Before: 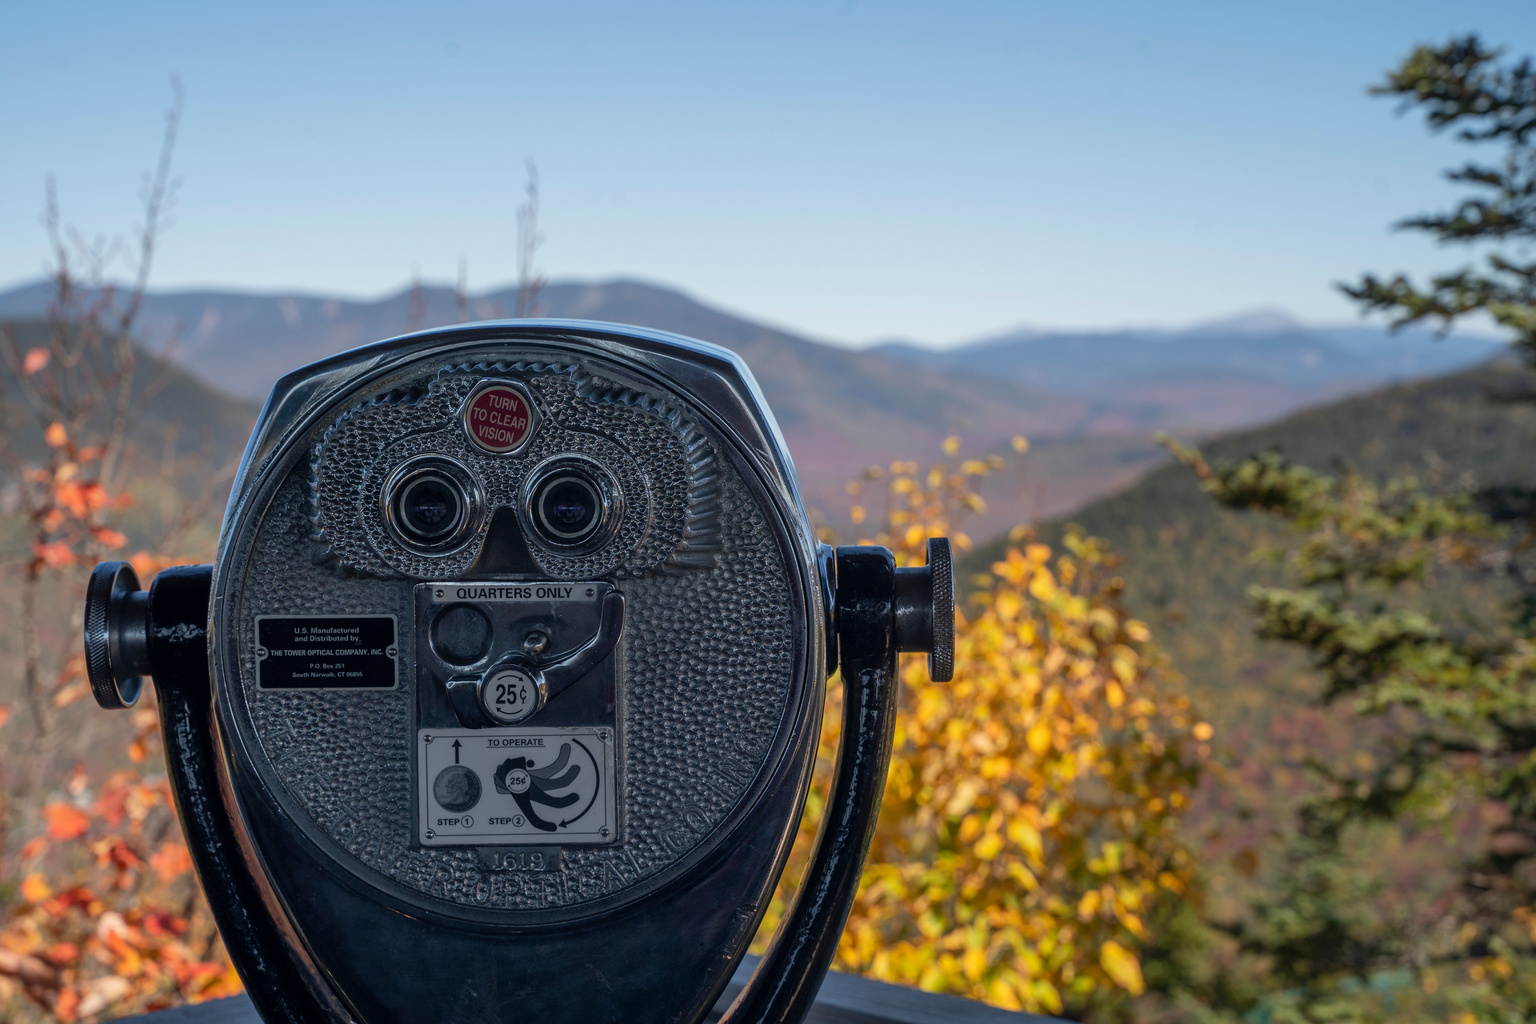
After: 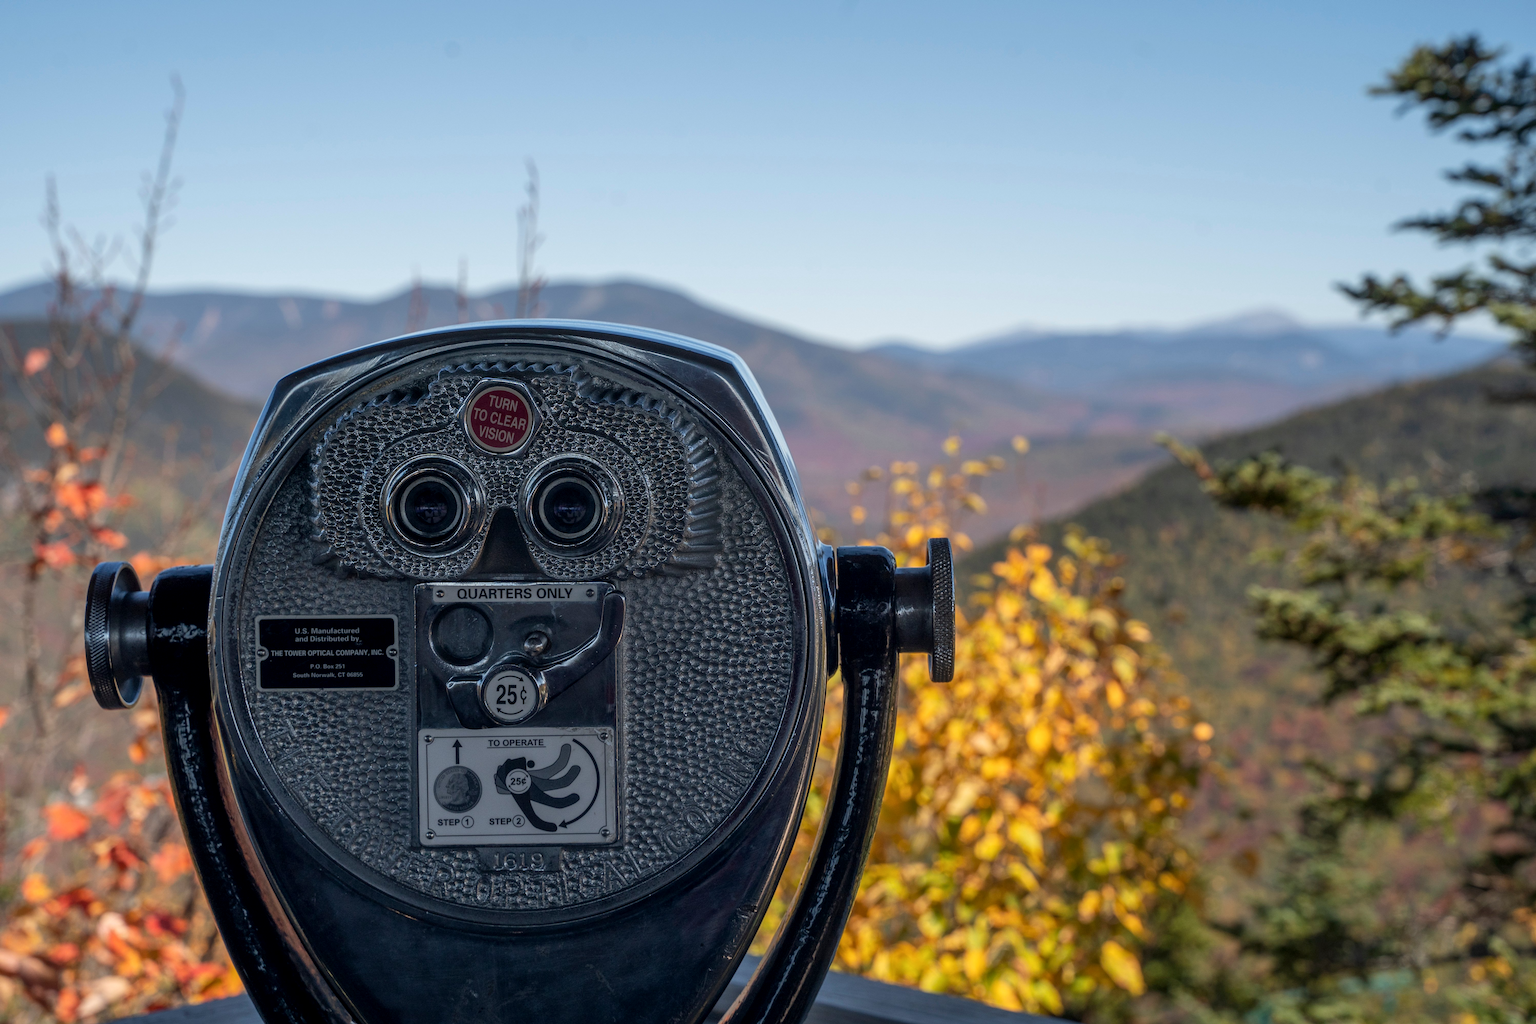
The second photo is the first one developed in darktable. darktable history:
local contrast: highlights 104%, shadows 102%, detail 119%, midtone range 0.2
